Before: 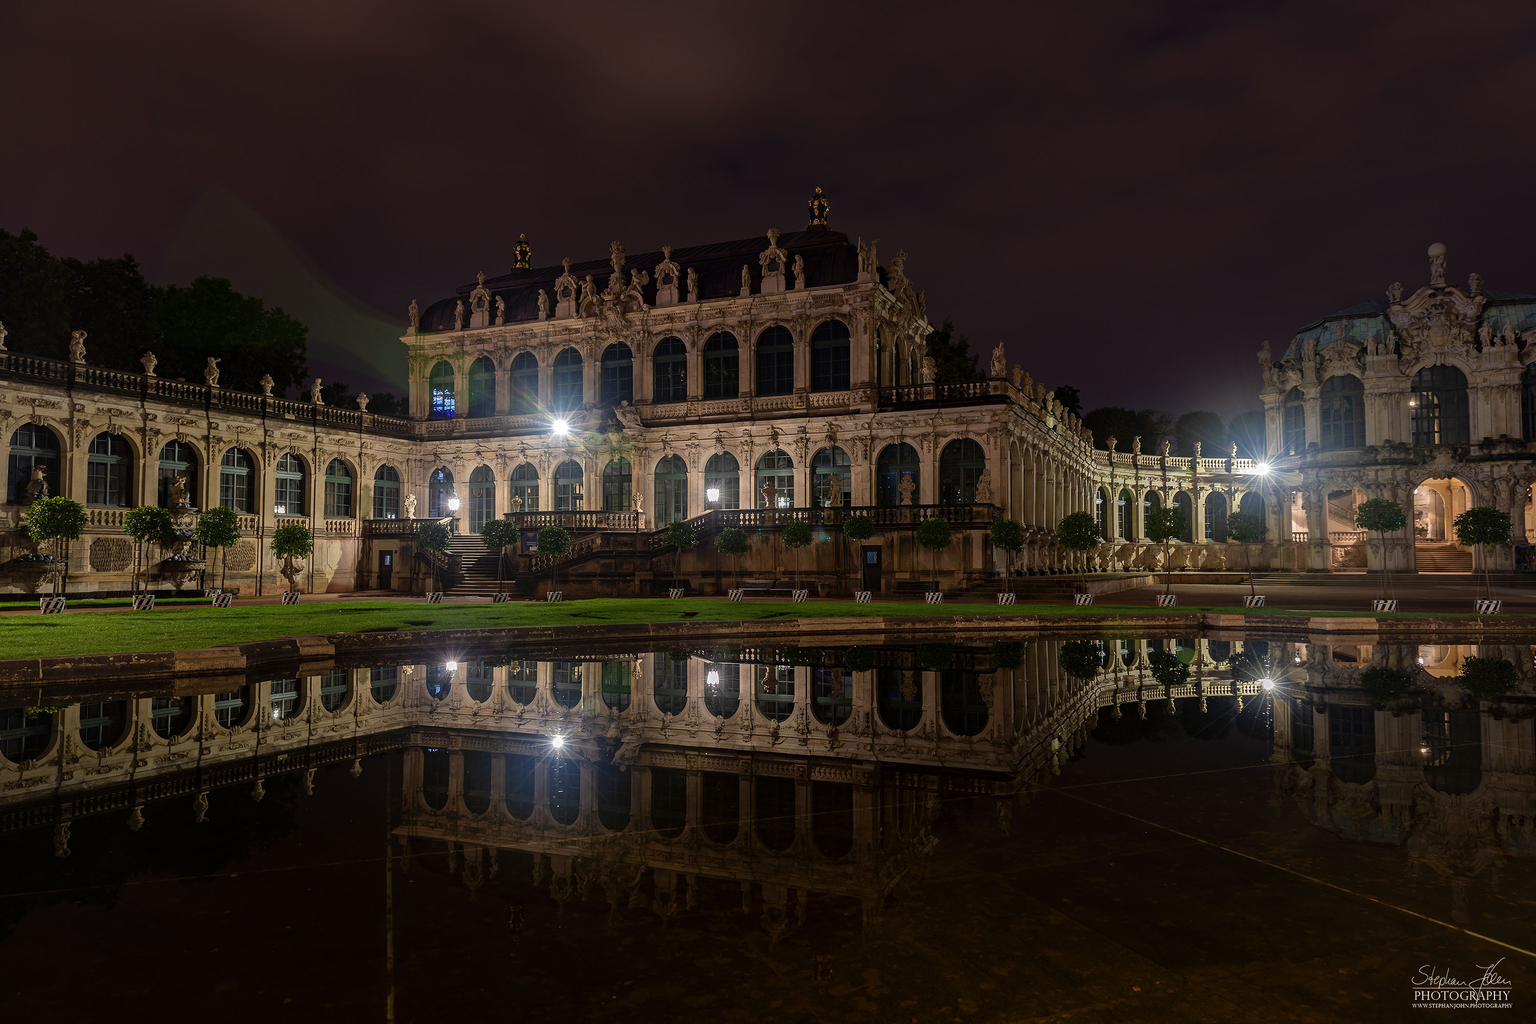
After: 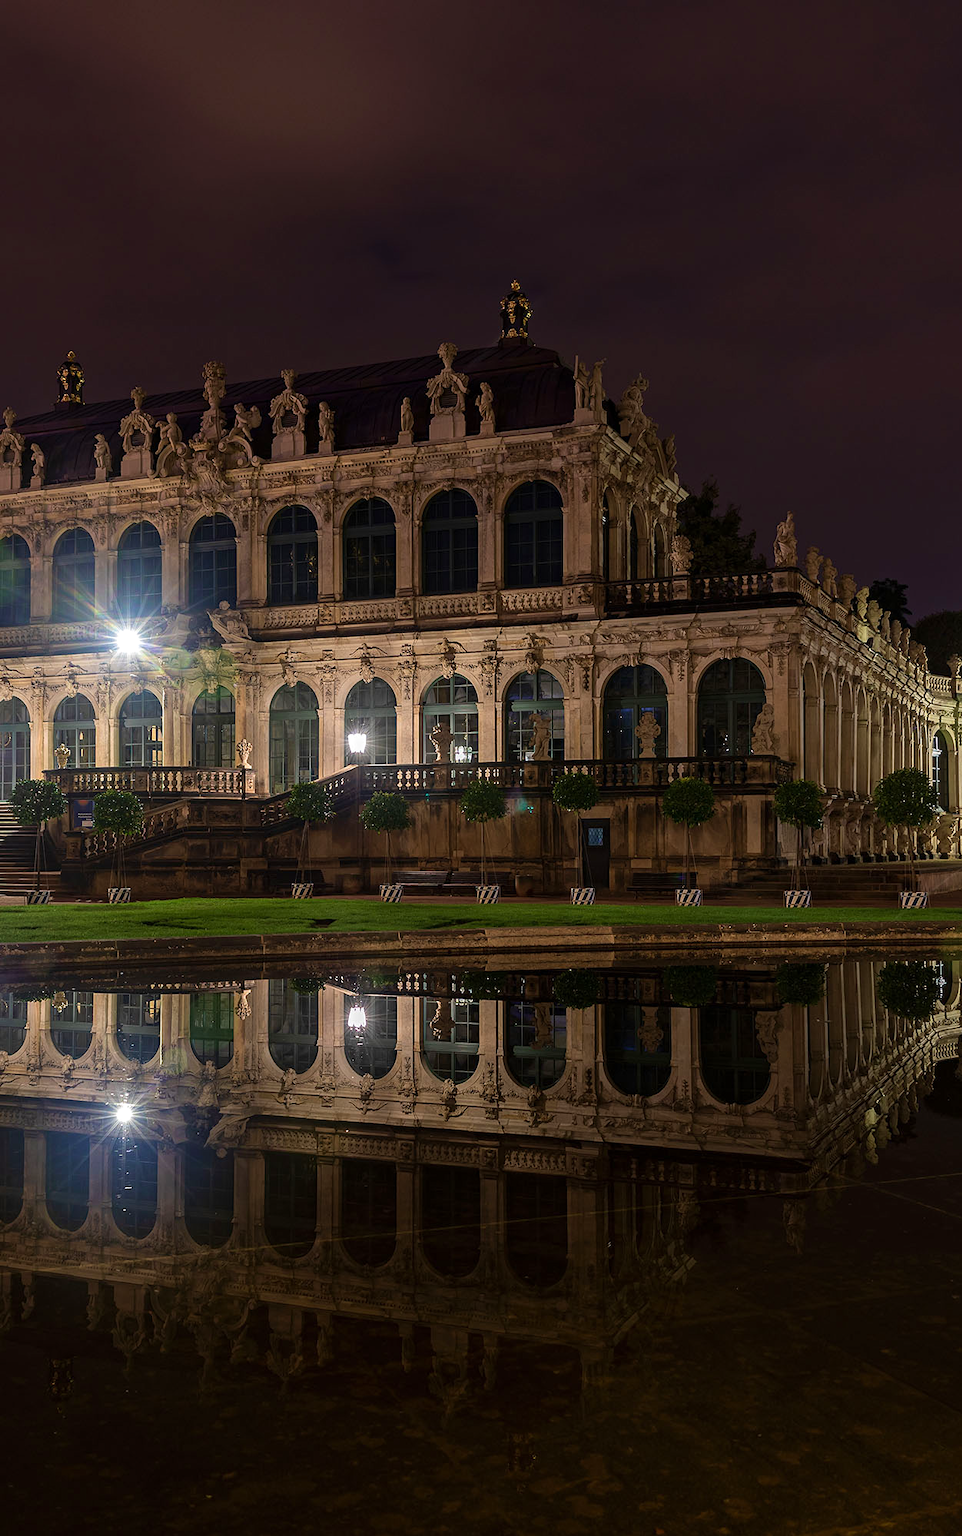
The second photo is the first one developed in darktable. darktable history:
velvia: on, module defaults
crop: left 30.955%, right 27.311%
exposure: exposure 0.247 EV, compensate highlight preservation false
